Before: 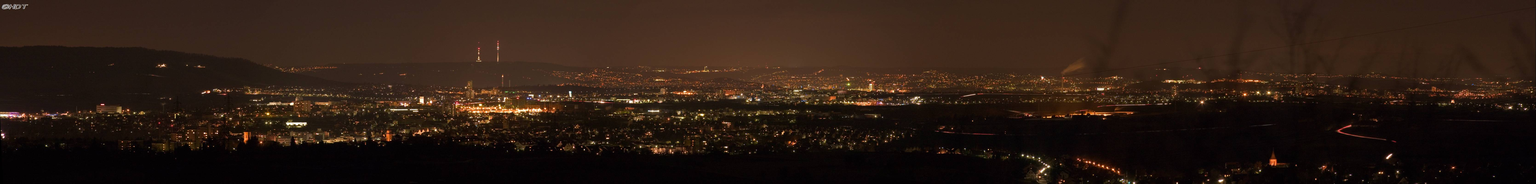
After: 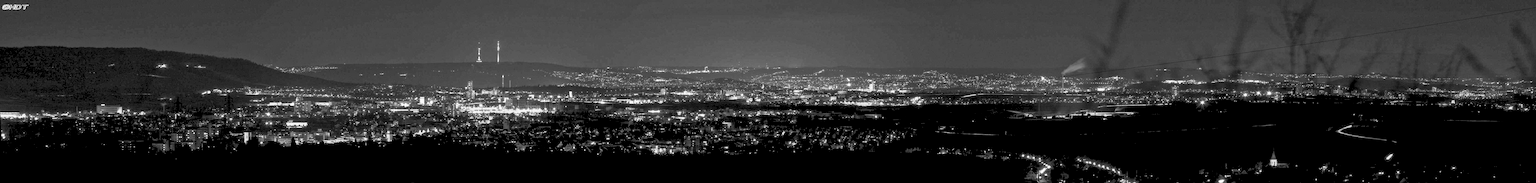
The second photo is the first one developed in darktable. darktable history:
monochrome: on, module defaults
local contrast: on, module defaults
contrast brightness saturation: contrast 1, brightness 1, saturation 1
exposure: black level correction 0.007, compensate highlight preservation false
global tonemap: drago (1, 100), detail 1
